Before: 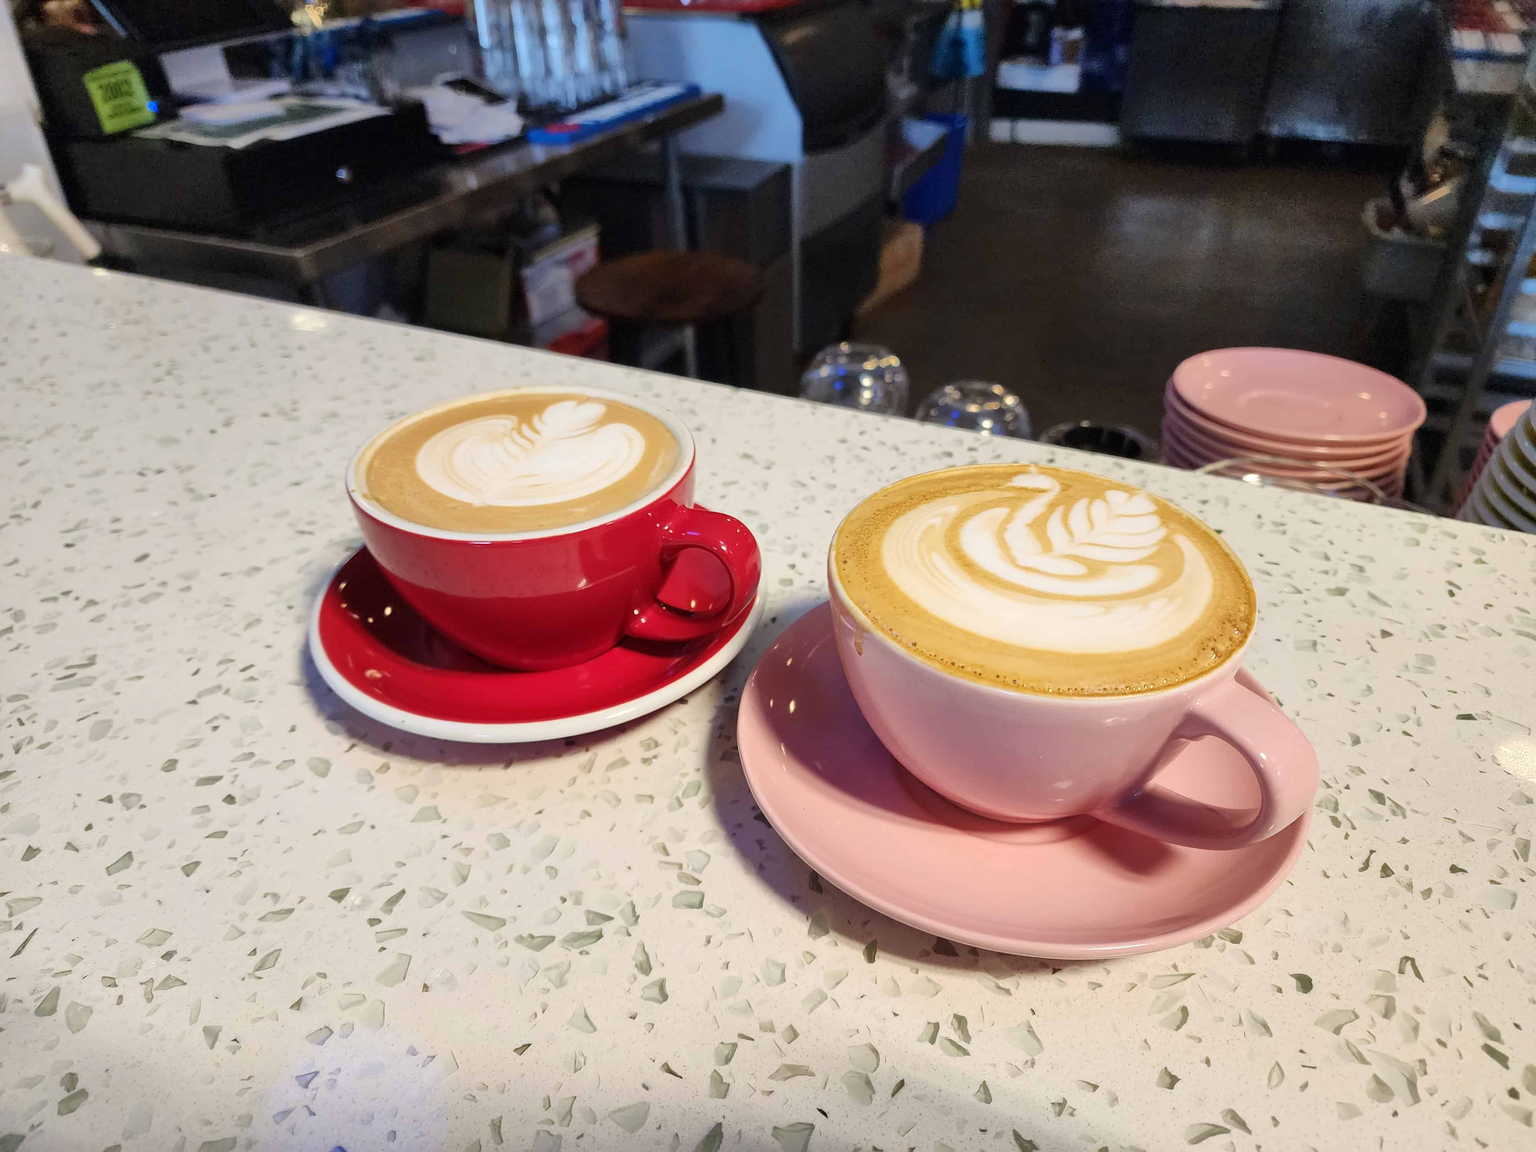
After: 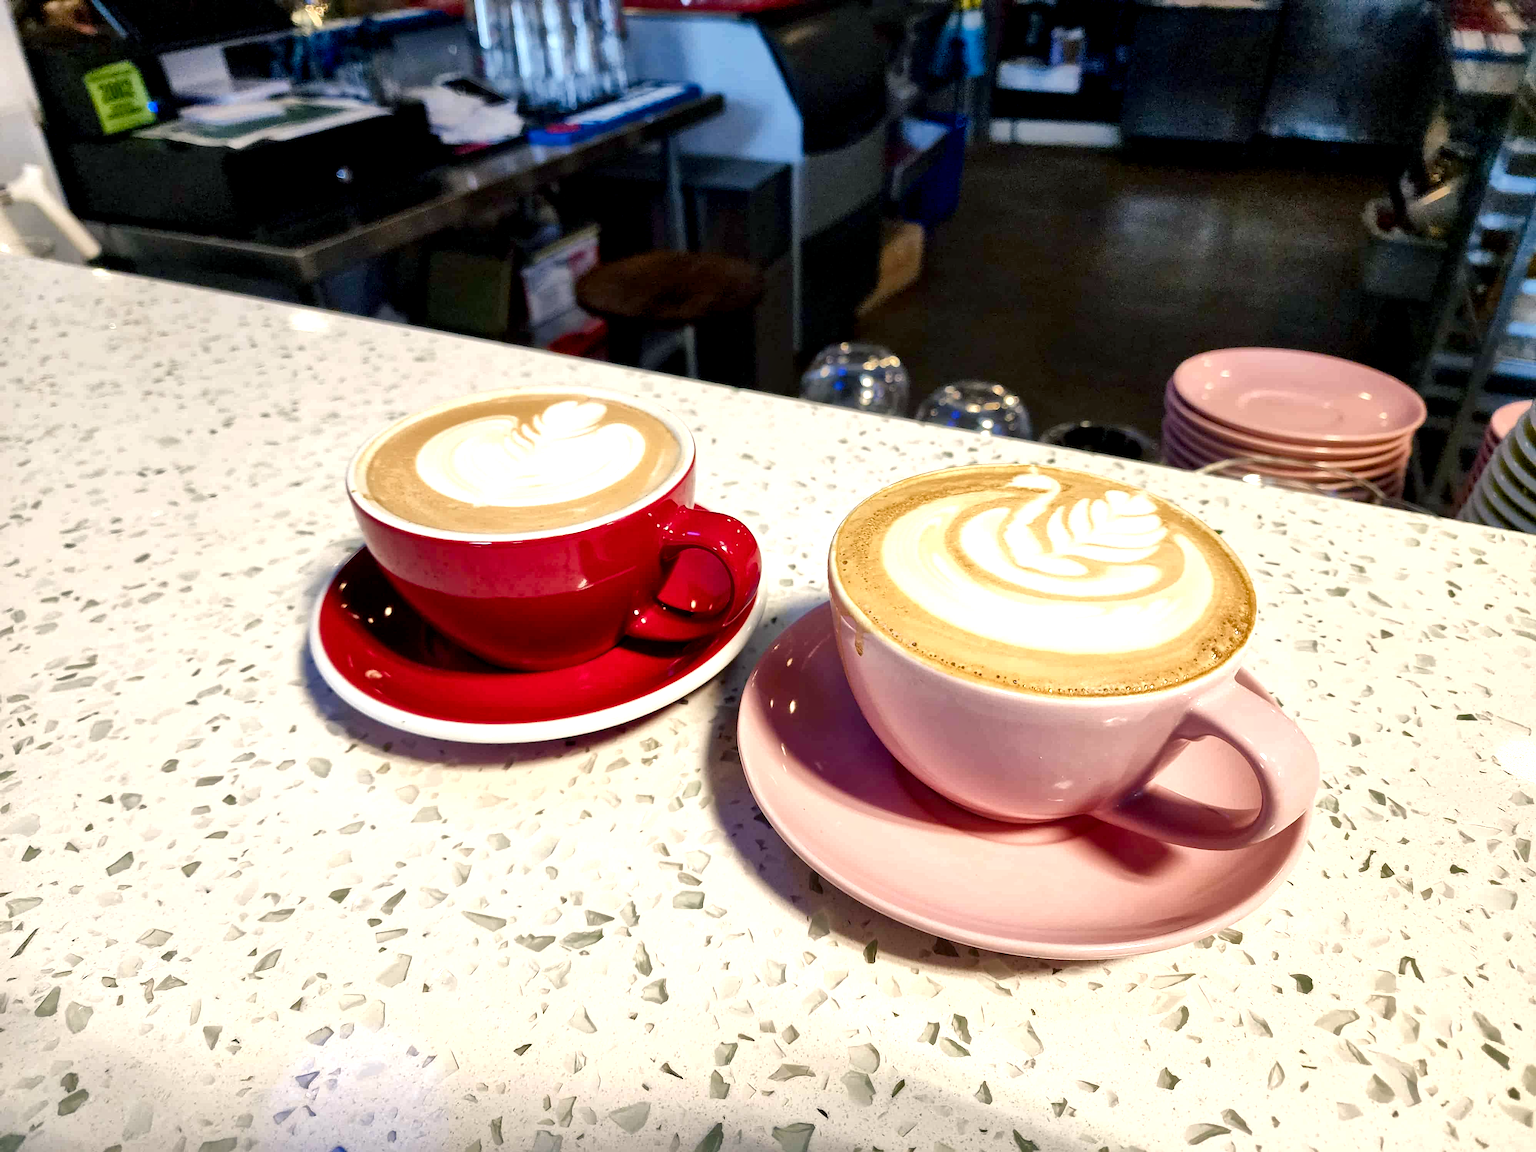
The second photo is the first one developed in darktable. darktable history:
local contrast: mode bilateral grid, contrast 20, coarseness 50, detail 132%, midtone range 0.2
color balance rgb: shadows lift › chroma 2.79%, shadows lift › hue 190.66°, power › hue 171.85°, highlights gain › chroma 2.16%, highlights gain › hue 75.26°, global offset › luminance -0.51%, perceptual saturation grading › highlights -33.8%, perceptual saturation grading › mid-tones 14.98%, perceptual saturation grading › shadows 48.43%, perceptual brilliance grading › highlights 15.68%, perceptual brilliance grading › mid-tones 6.62%, perceptual brilliance grading › shadows -14.98%, global vibrance 11.32%, contrast 5.05%
